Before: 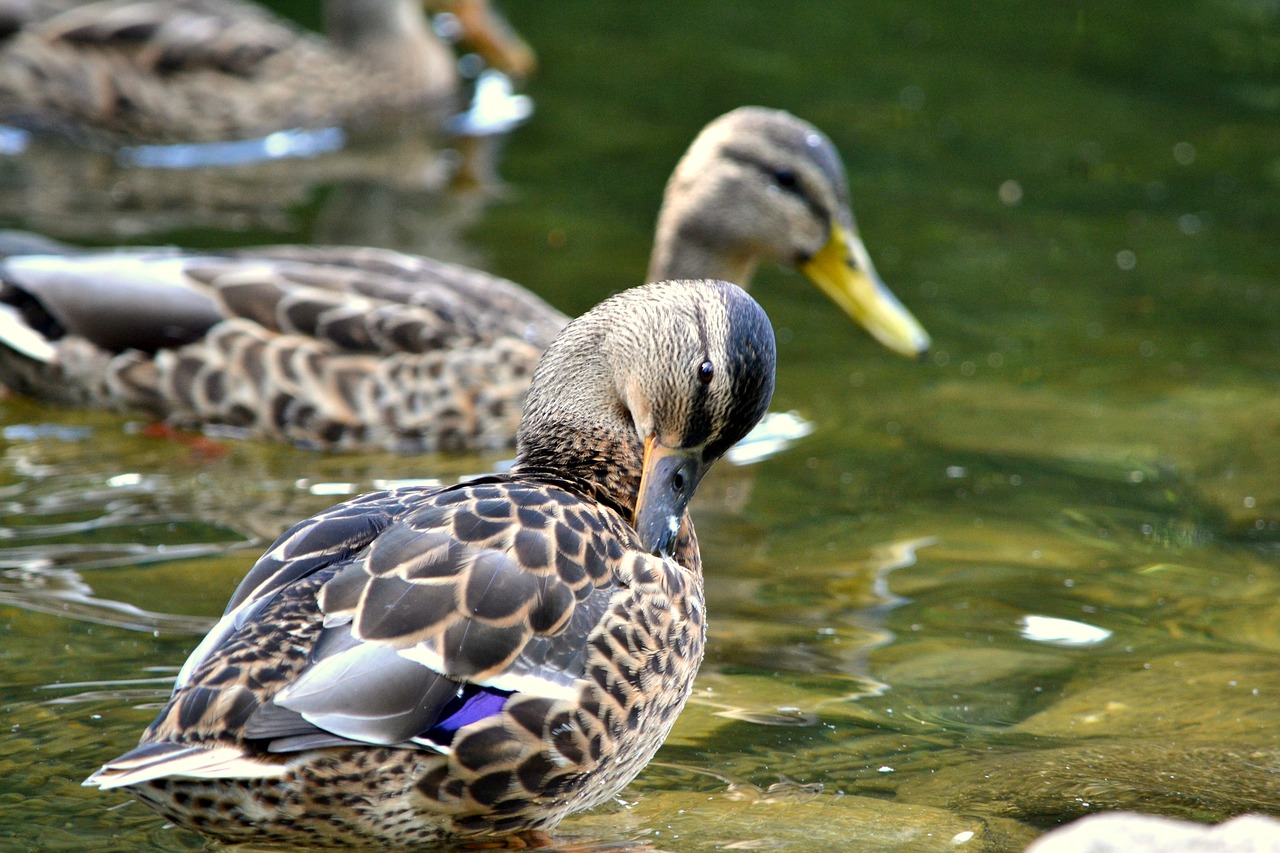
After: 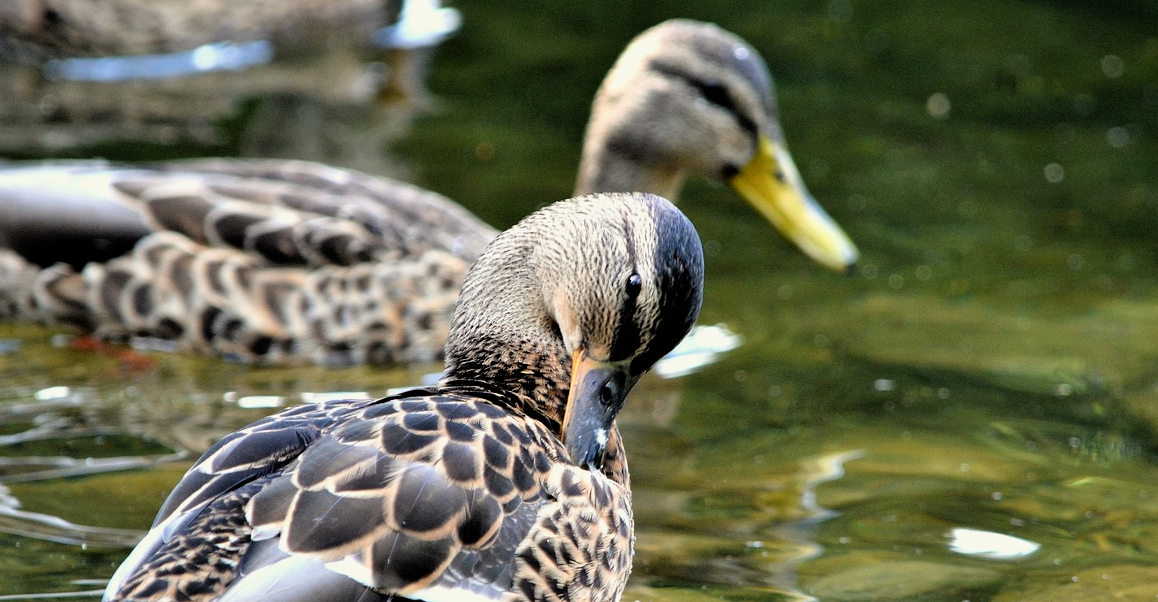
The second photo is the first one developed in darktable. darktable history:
tone equalizer: on, module defaults
filmic rgb: black relative exposure -4.94 EV, white relative exposure 2.84 EV, hardness 3.72
crop: left 5.669%, top 10.233%, right 3.83%, bottom 19.108%
